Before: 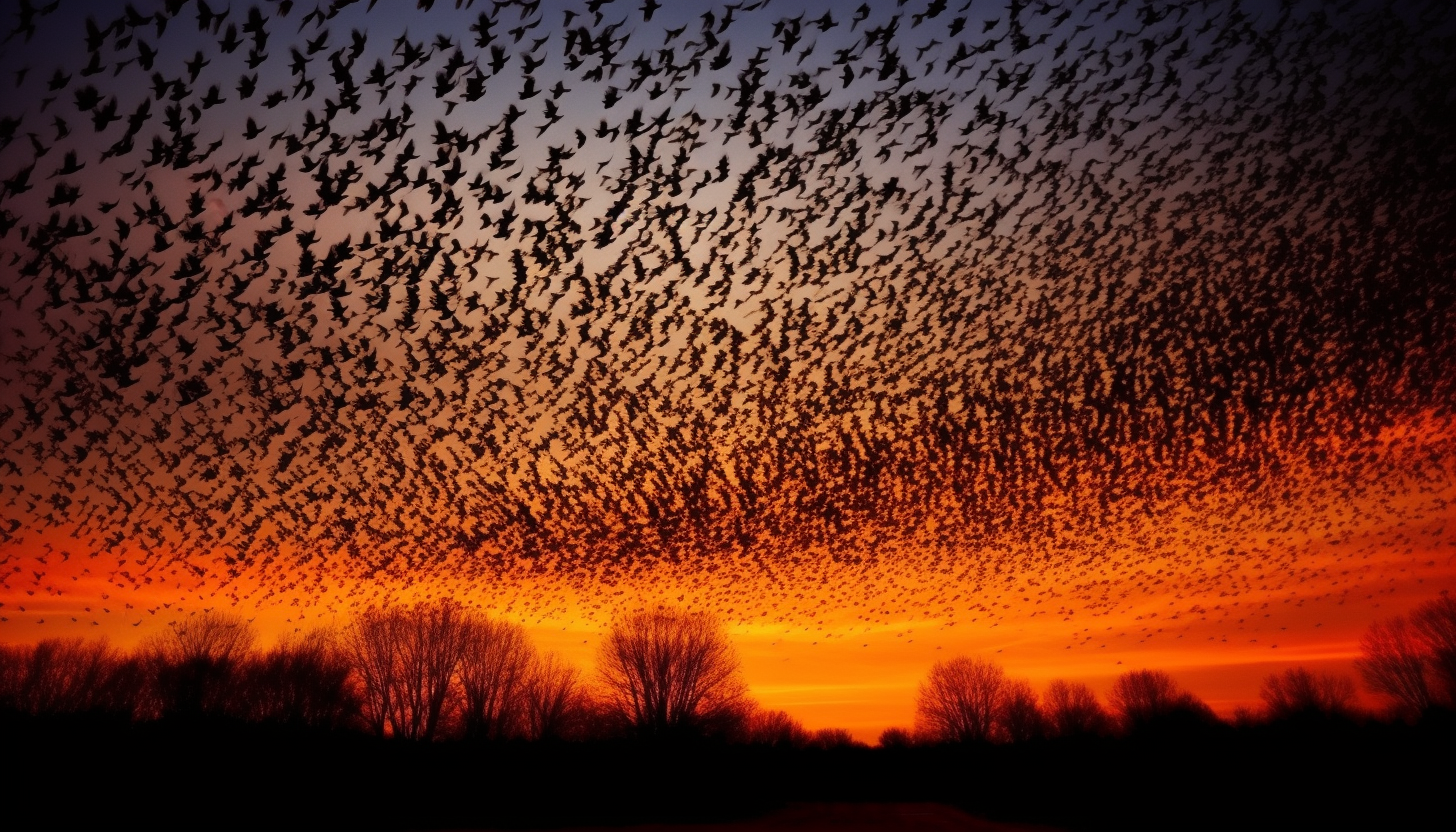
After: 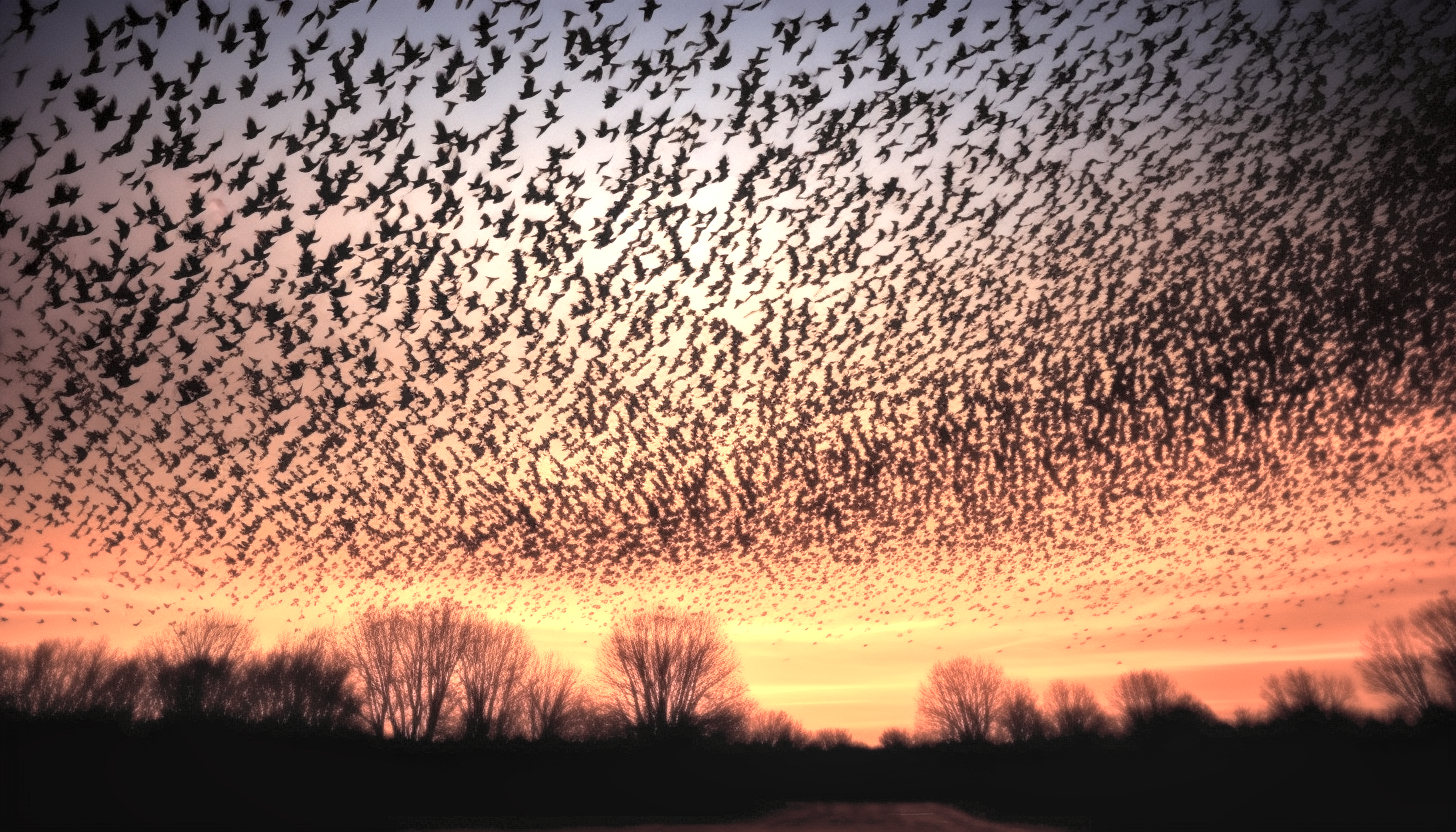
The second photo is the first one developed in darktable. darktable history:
contrast brightness saturation: brightness 0.183, saturation -0.488
exposure: black level correction 0, exposure 1.442 EV, compensate highlight preservation false
local contrast: detail 130%
